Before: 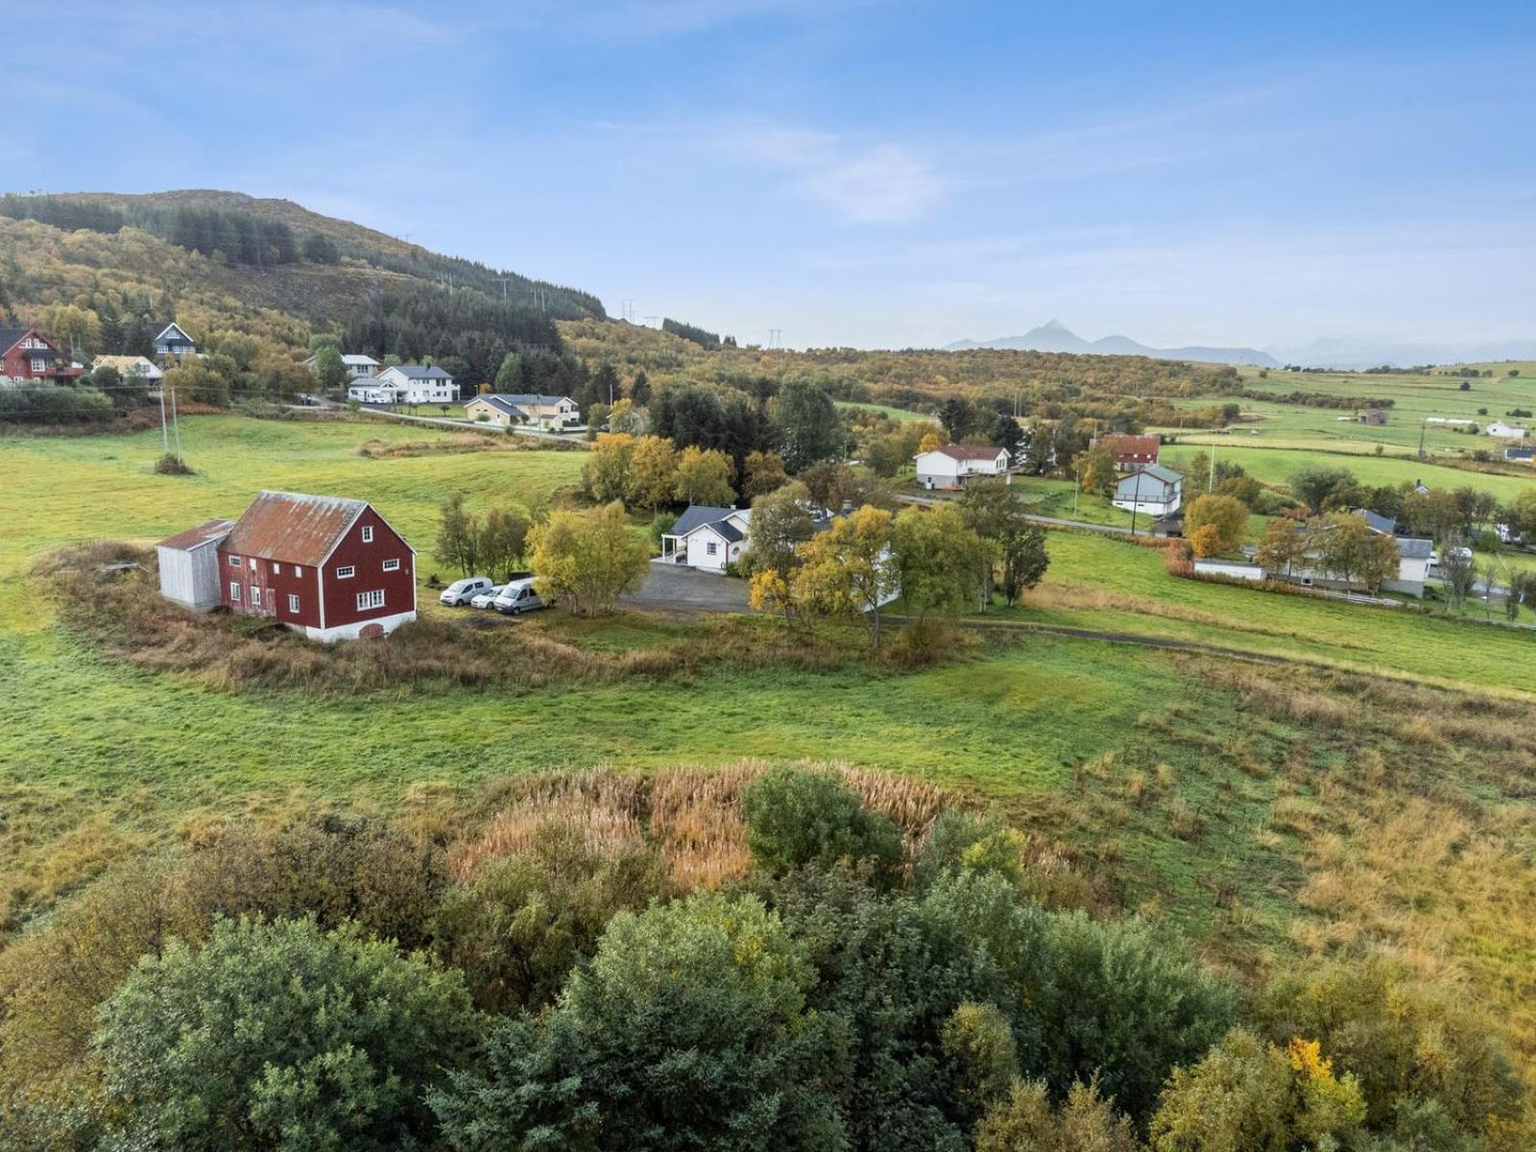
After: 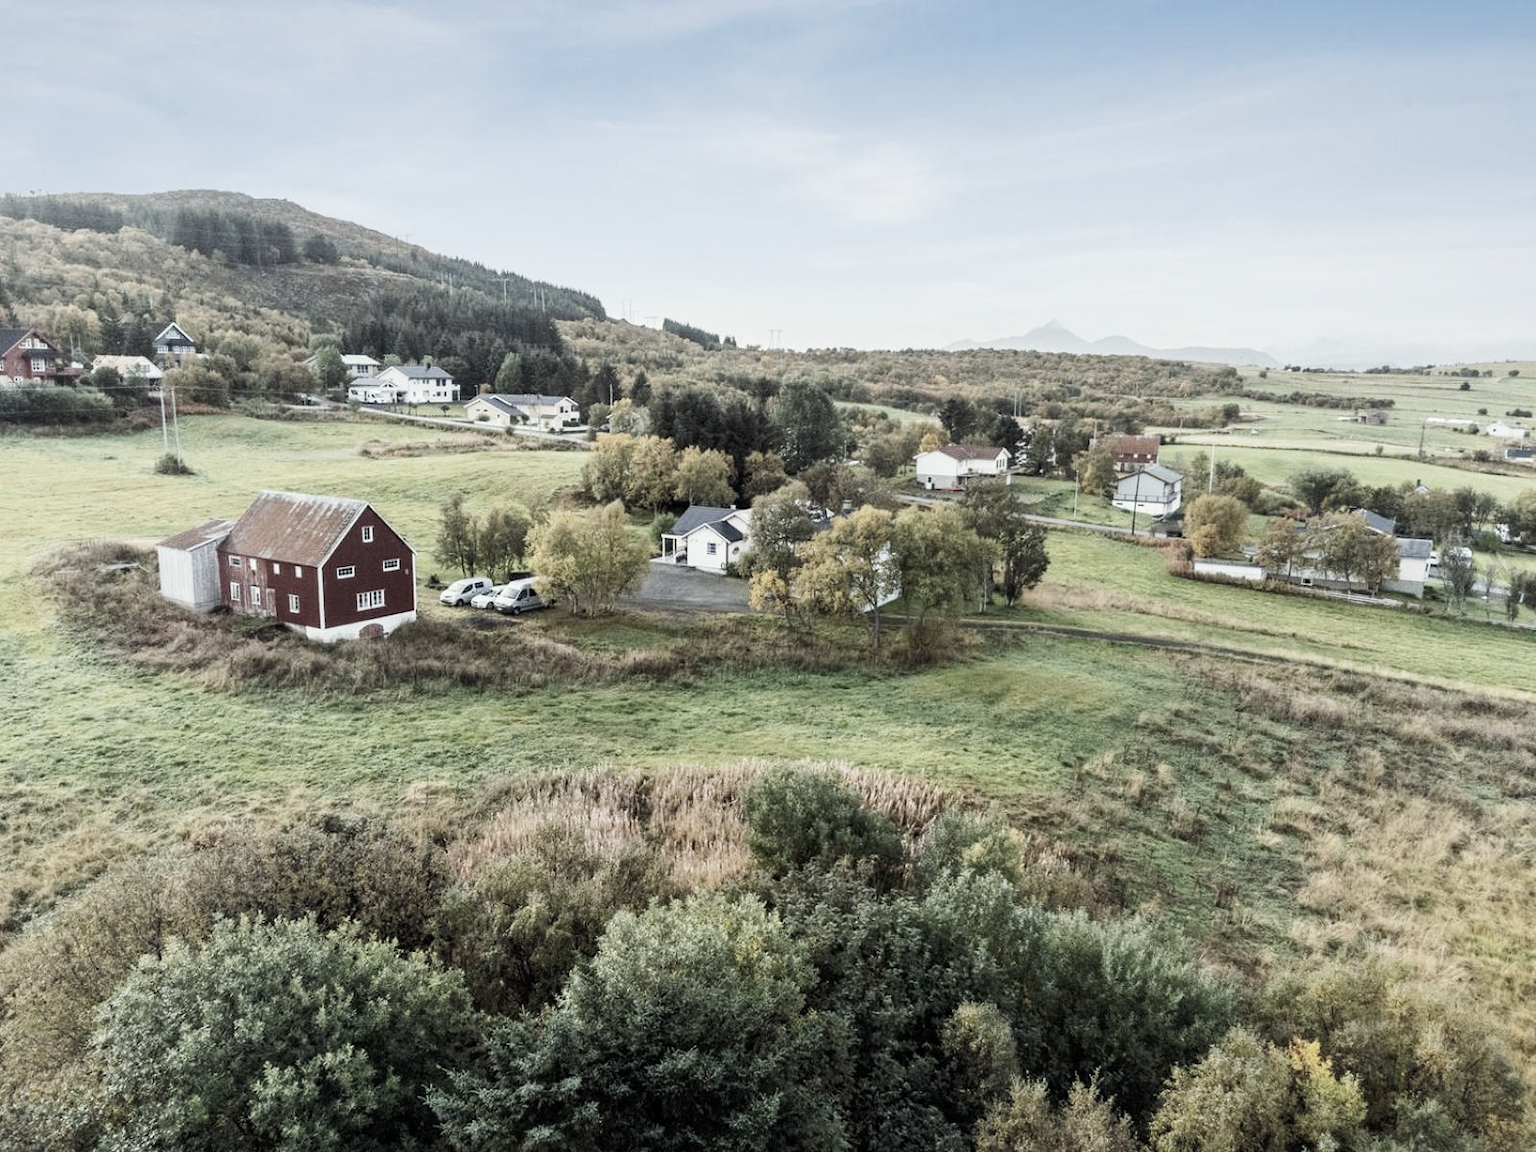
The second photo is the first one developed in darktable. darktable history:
tone curve: curves: ch0 [(0, 0) (0.003, 0.01) (0.011, 0.015) (0.025, 0.023) (0.044, 0.038) (0.069, 0.058) (0.1, 0.093) (0.136, 0.134) (0.177, 0.176) (0.224, 0.221) (0.277, 0.282) (0.335, 0.36) (0.399, 0.438) (0.468, 0.54) (0.543, 0.632) (0.623, 0.724) (0.709, 0.814) (0.801, 0.885) (0.898, 0.947) (1, 1)], preserve colors none
color look up table: target L [96.74, 88.93, 90.48, 81.01, 79.13, 77.76, 61.58, 69.91, 53.91, 45.91, 38.77, 22.47, 11.35, 200.5, 83.7, 83.14, 77.51, 74.64, 48.5, 34.71, 49.43, 33.65, 44.71, 32.96, 20.61, 17.72, 12.96, 93.96, 80.17, 75.29, 67.77, 36.77, 49.63, 50.04, 47.13, 37.53, 44.65, 37.21, 24.06, 17.36, 4.691, 6.867, 92.68, 76.25, 73.52, 69.1, 51.96, 35.3, 17.72], target a [-10.61, -15.09, -7.705, -28.74, -17.4, -22.46, -37.91, -11.75, -5.889, -8.351, -21.18, -13.95, 0.032, 0, -9.774, 0.697, 2.706, 12.81, 20.18, 39.73, 11.11, 39.83, 1.988, 17.15, 34.12, 11.5, 21.54, -0.738, 10.41, 1.613, 19.9, 44.46, -7.393, 26.75, 18.75, 32.91, 4.575, 8.963, 36.1, 27.23, 13.95, 7.373, -13.29, -31.2, -14.65, -2.448, -5.483, -13.31, -4.743], target b [21.49, 22.44, 5.646, 5.96, 9.67, 37.87, 28.91, 2.846, 9.766, 22.36, 13.35, 15.44, 3.821, 0, 45.75, 16.02, 23.09, 3.243, 27.89, 11.27, 19.94, -2.408, 1.271, 8.333, 19.38, 8.072, -1.282, -0.235, -8.238, -13.39, -18.27, -26.99, -28.2, -30.12, -4.141, -15.74, -15.86, -37.38, -37.86, -14.46, -29.05, -8.045, -3.499, -14.93, -17.07, -4.301, -15.66, -3.251, -12.15], num patches 49
